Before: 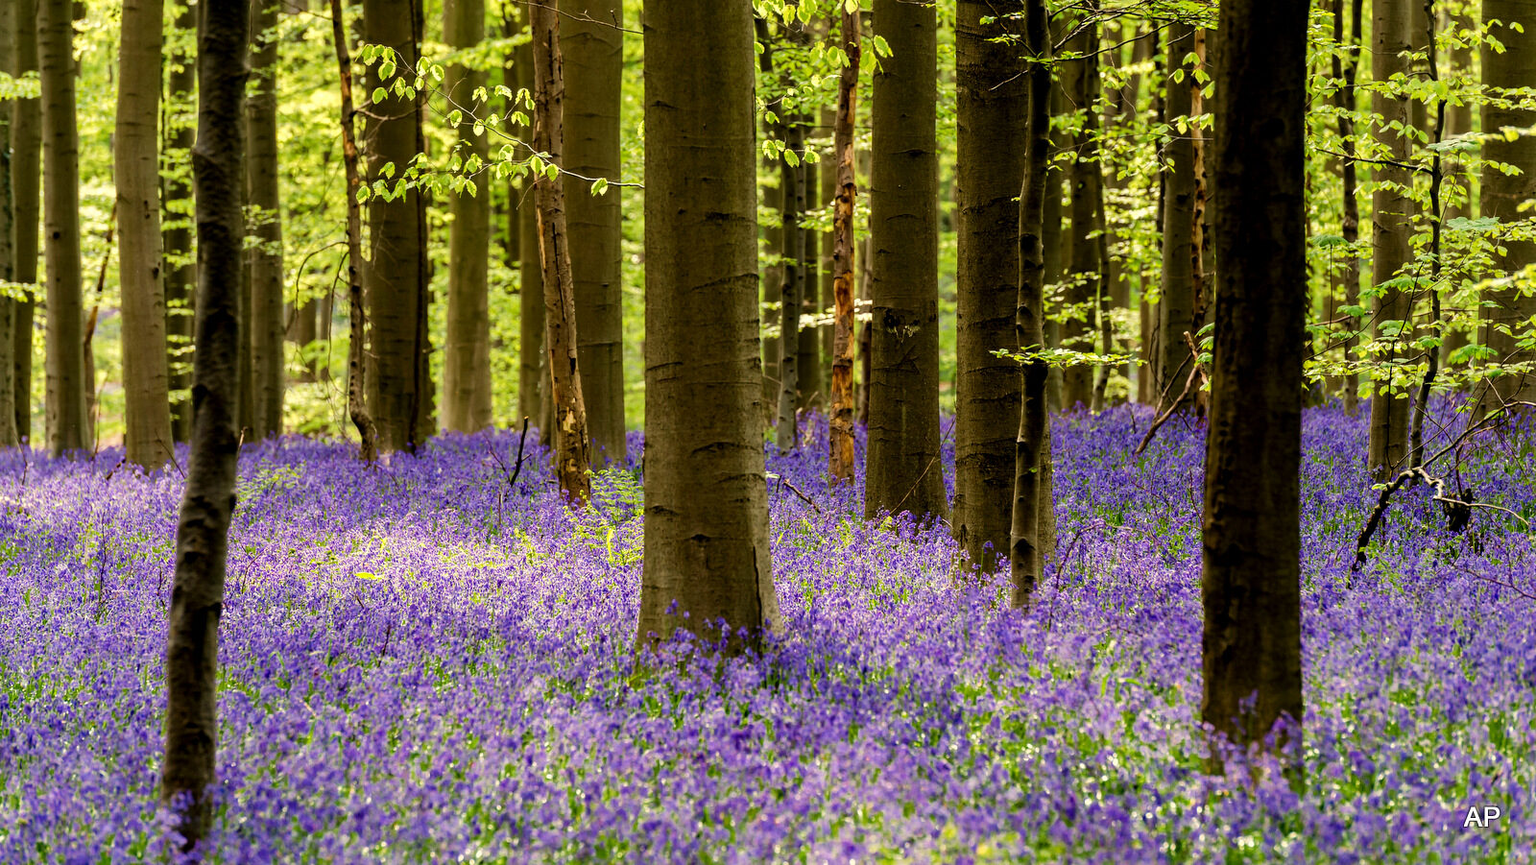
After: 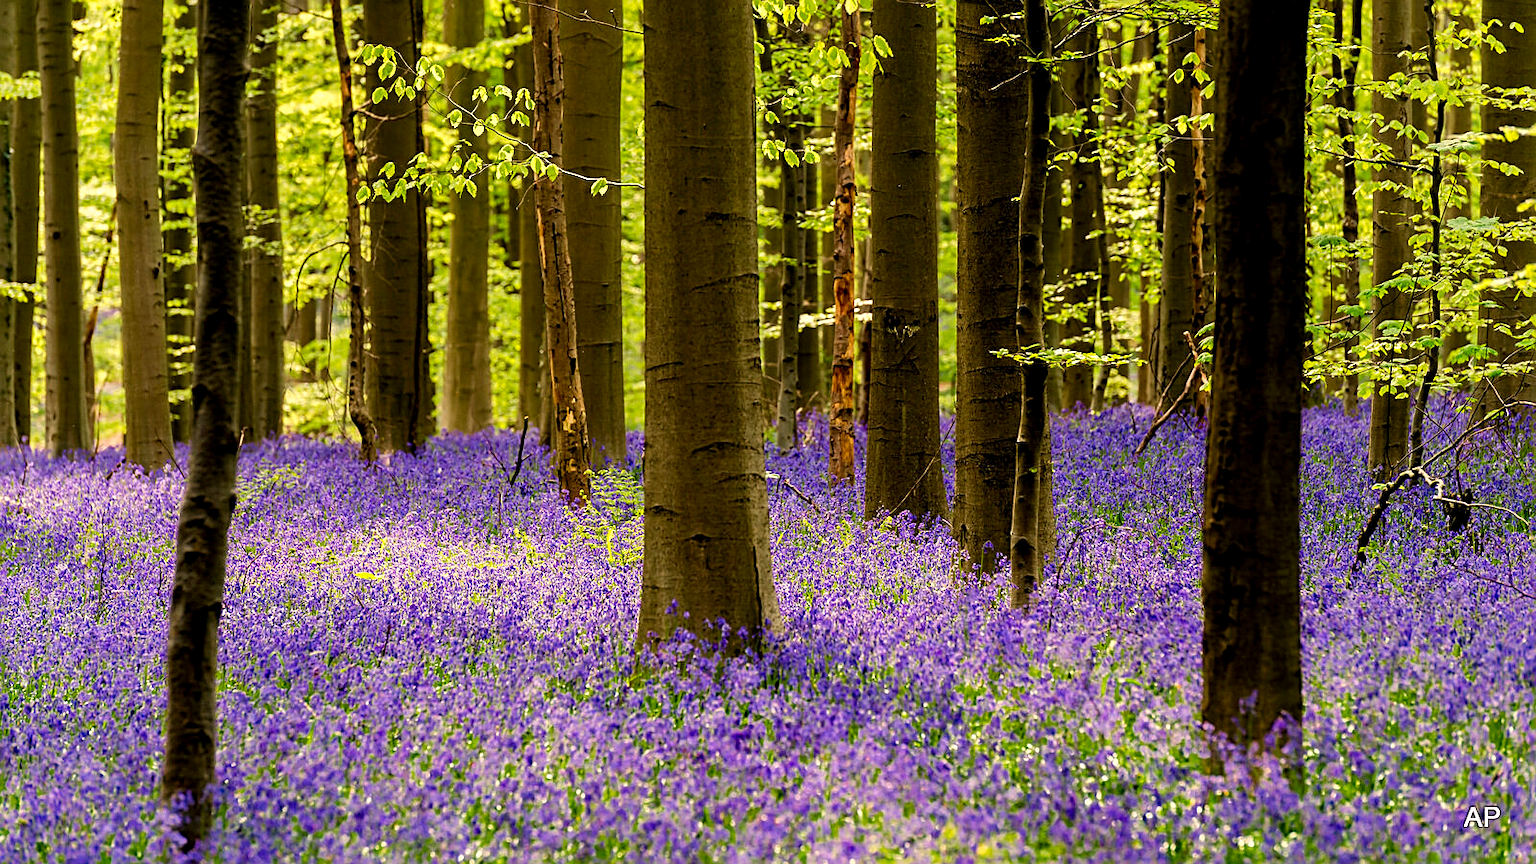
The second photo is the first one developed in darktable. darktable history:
color correction: highlights a* 3.45, highlights b* 1.88, saturation 1.15
sharpen: on, module defaults
exposure: black level correction 0.001, compensate highlight preservation false
